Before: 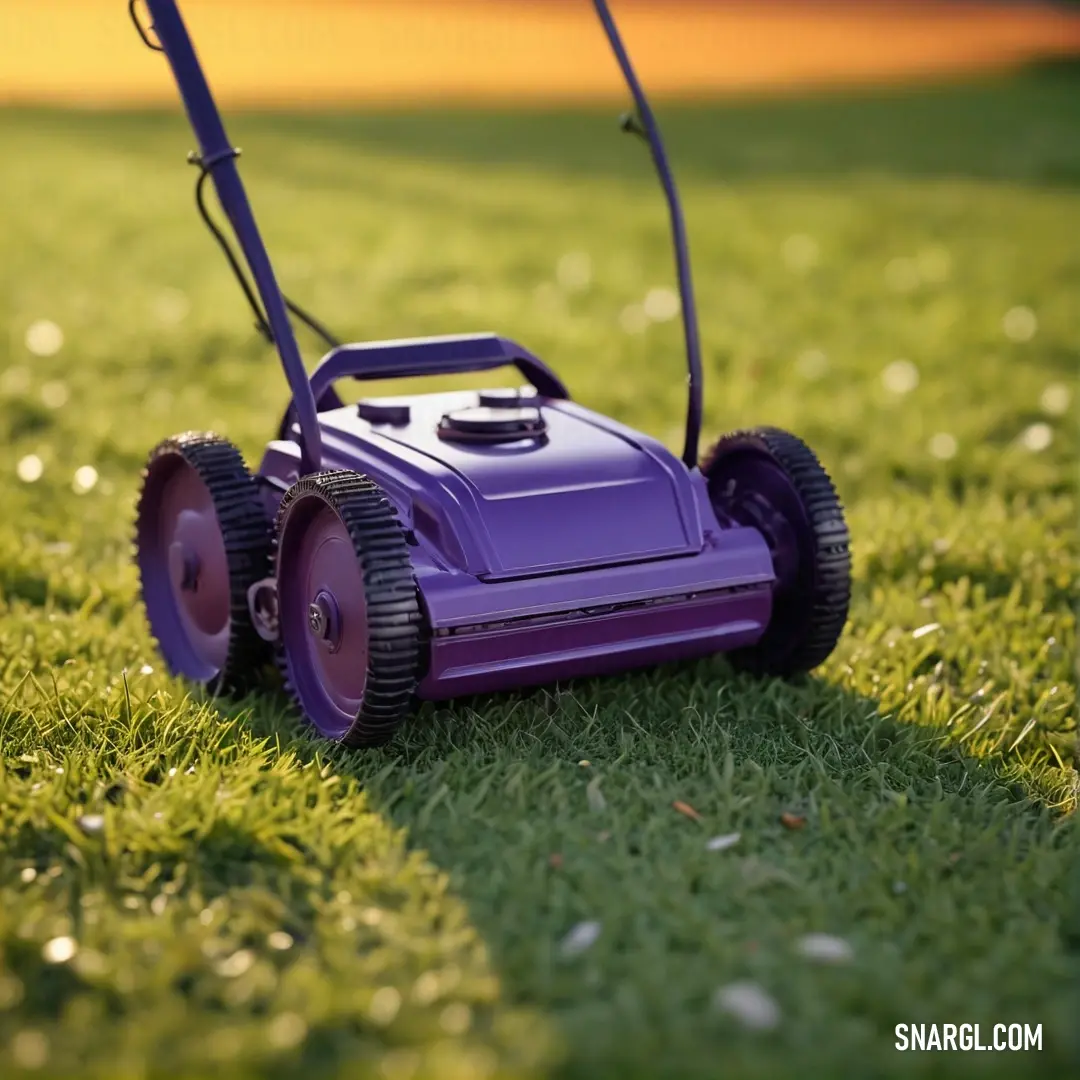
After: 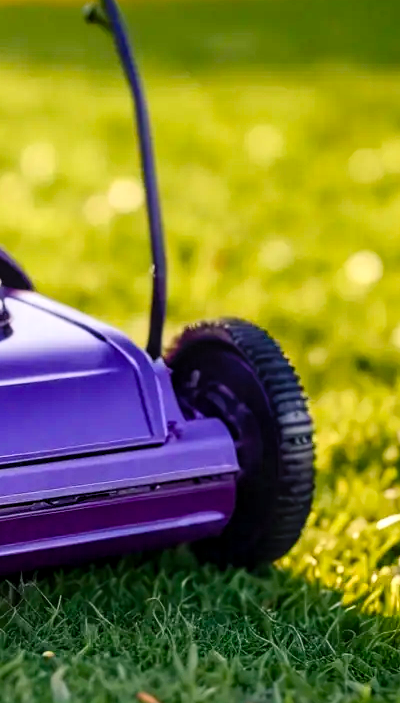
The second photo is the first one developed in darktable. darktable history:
contrast brightness saturation: contrast 0.204, brightness 0.159, saturation 0.221
crop and rotate: left 49.687%, top 10.106%, right 13.219%, bottom 24.715%
color balance rgb: shadows lift › chroma 2.039%, shadows lift › hue 220.8°, perceptual saturation grading › global saturation 20%, perceptual saturation grading › highlights -24.786%, perceptual saturation grading › shadows 49.613%, contrast 15.198%
local contrast: on, module defaults
